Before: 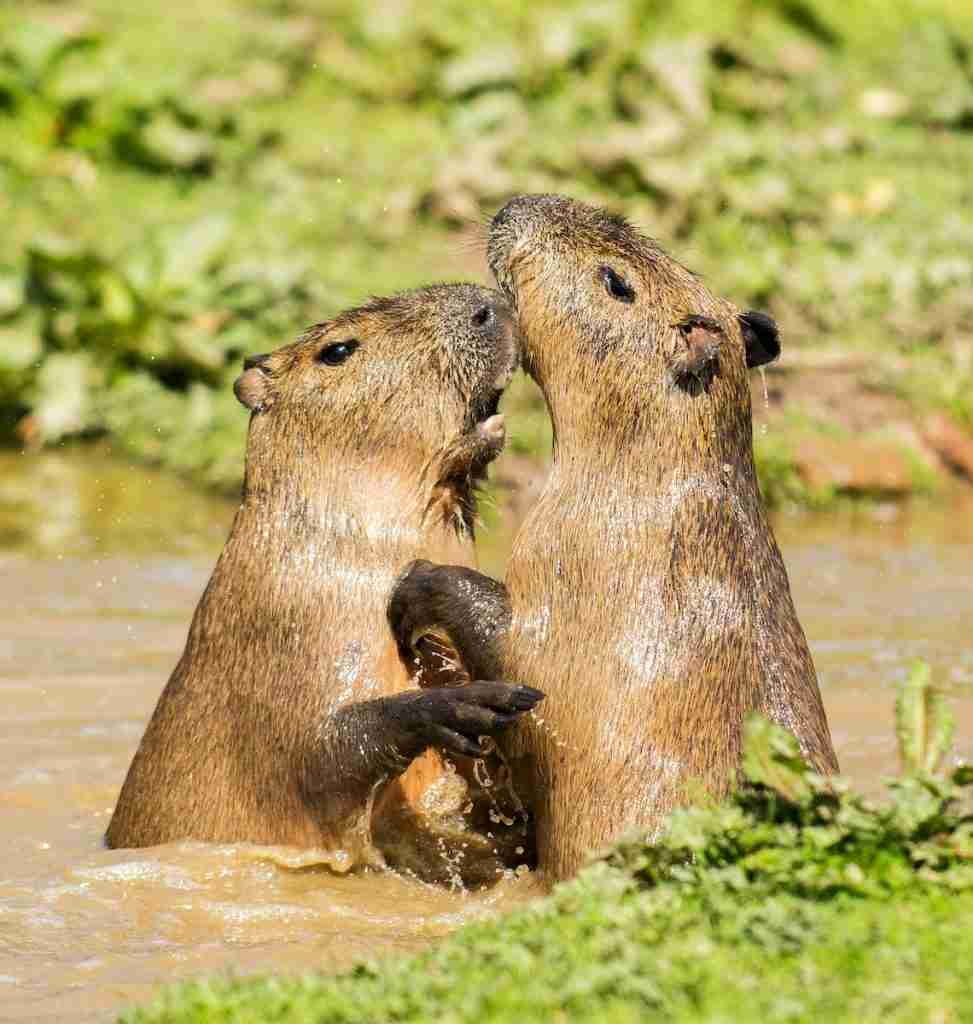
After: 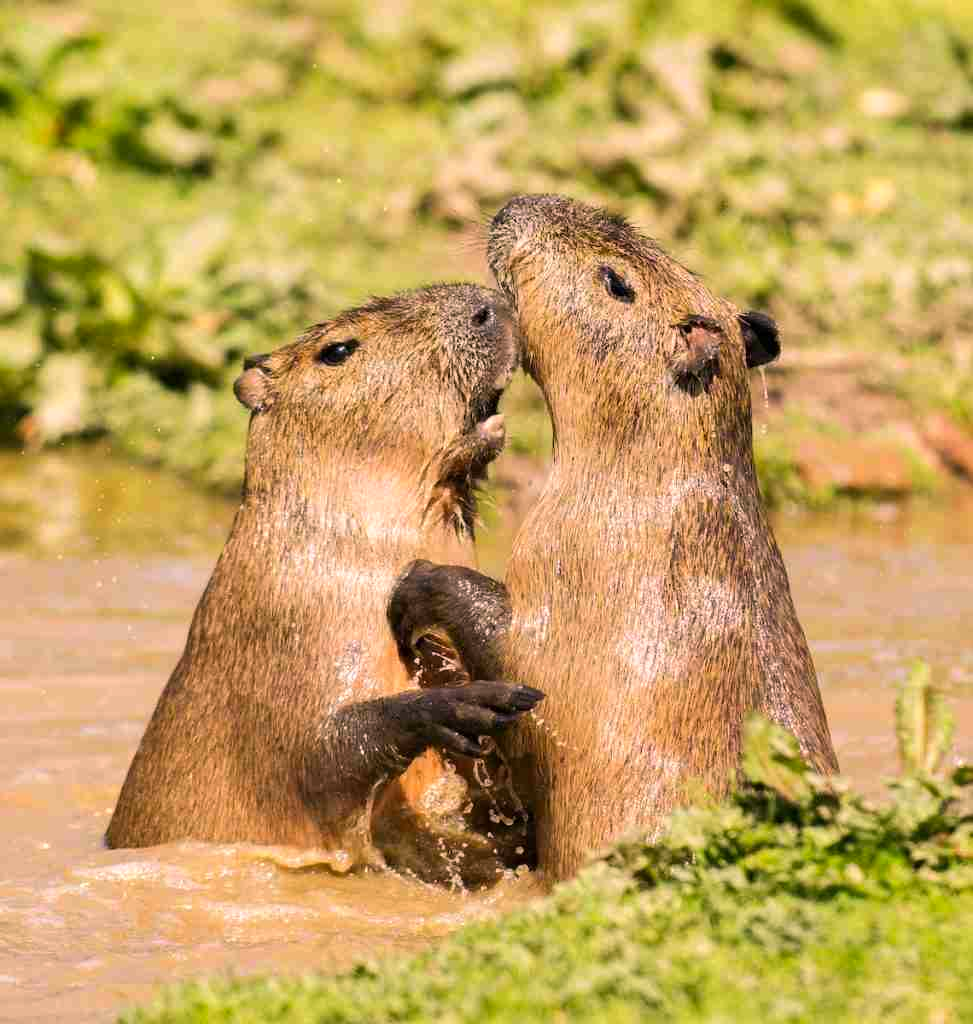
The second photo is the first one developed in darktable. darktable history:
levels: levels [0, 0.492, 0.984]
color correction: highlights a* 12.23, highlights b* 5.41
